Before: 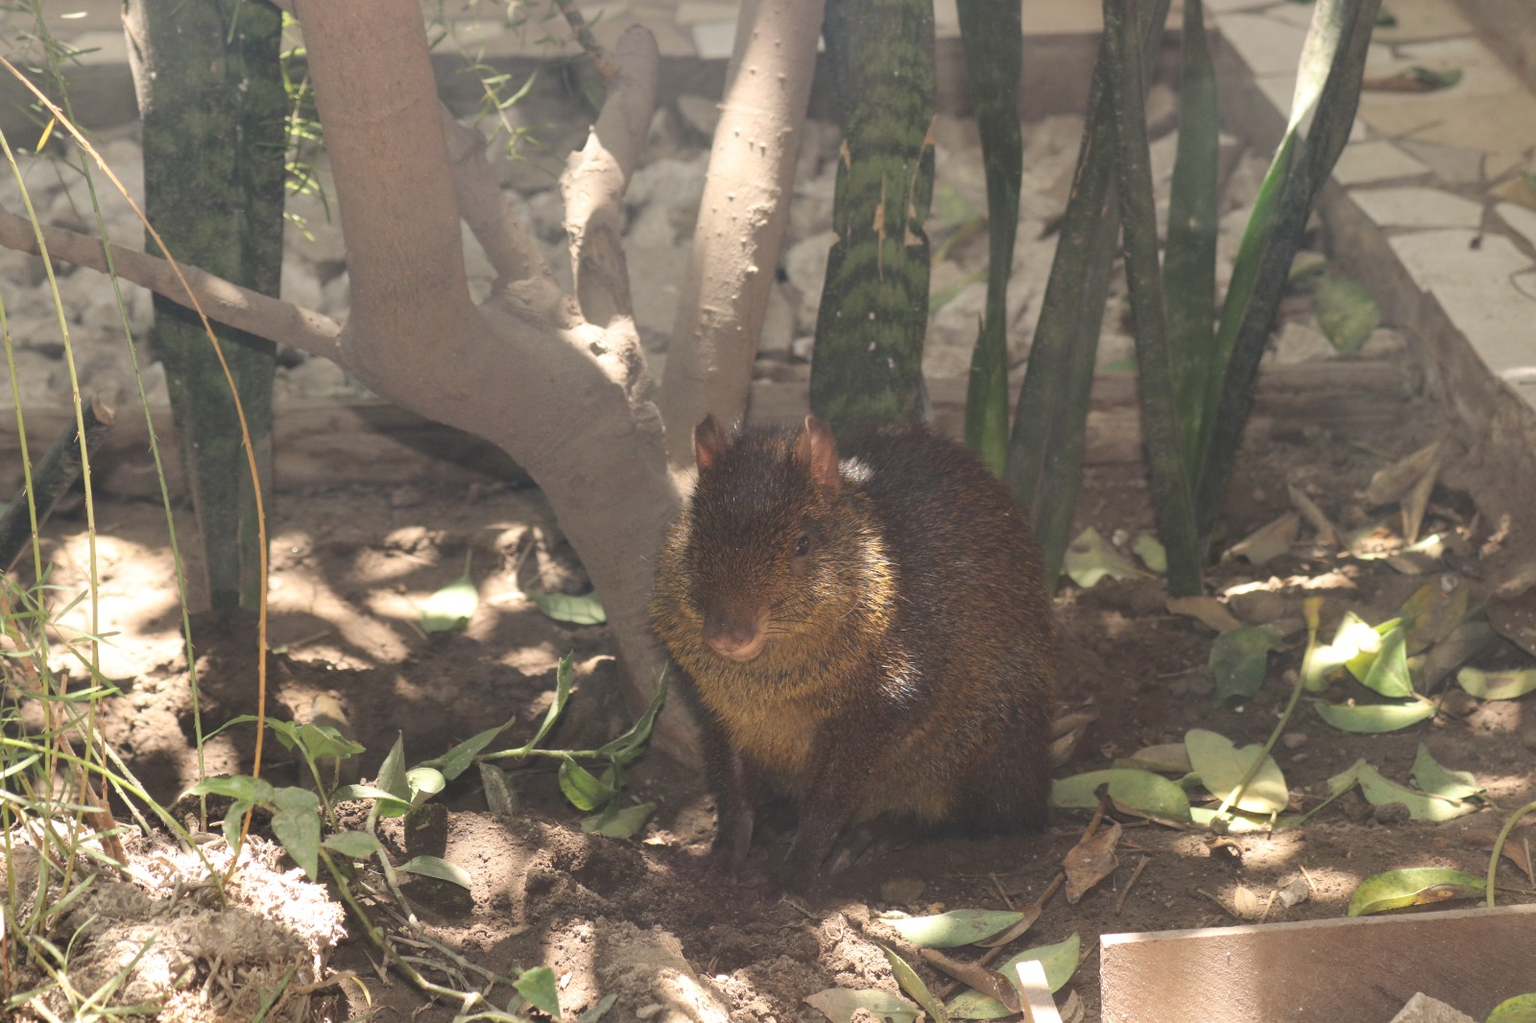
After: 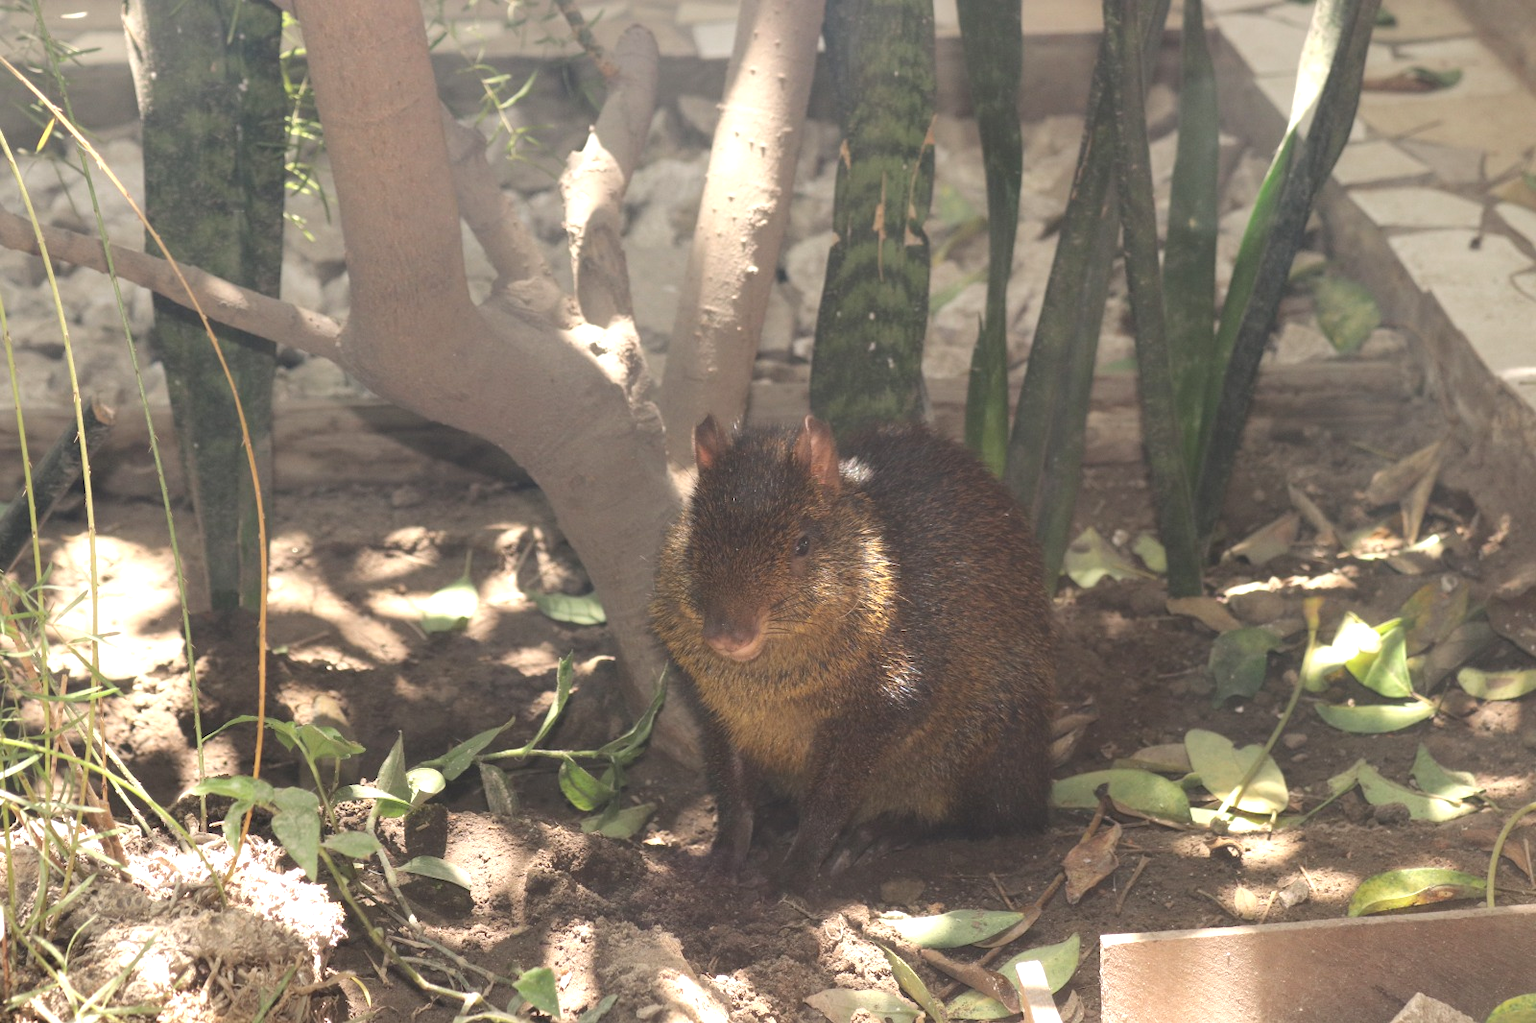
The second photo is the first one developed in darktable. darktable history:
tone equalizer: -8 EV -0.421 EV, -7 EV -0.38 EV, -6 EV -0.333 EV, -5 EV -0.197 EV, -3 EV 0.214 EV, -2 EV 0.329 EV, -1 EV 0.37 EV, +0 EV 0.405 EV
